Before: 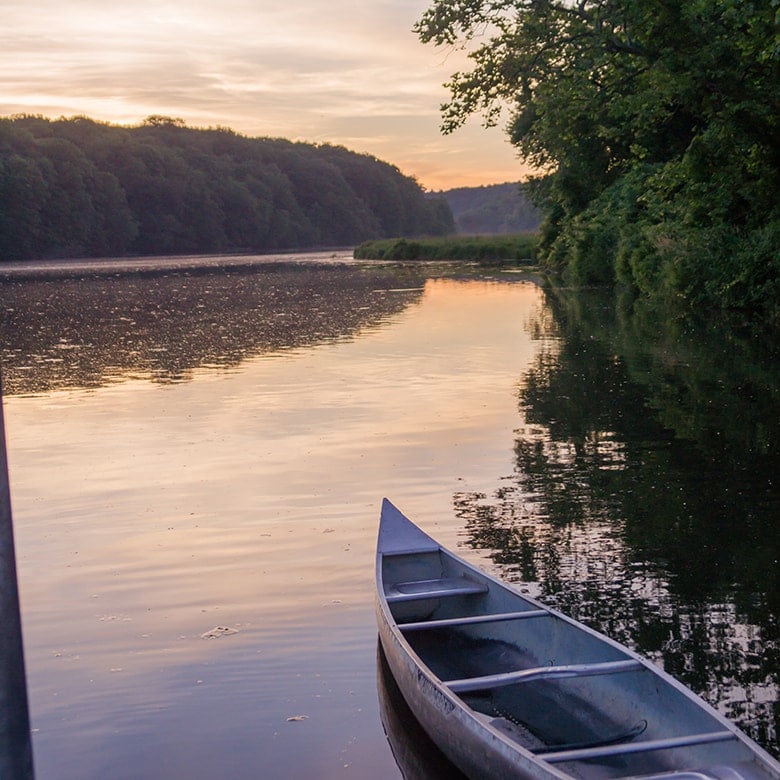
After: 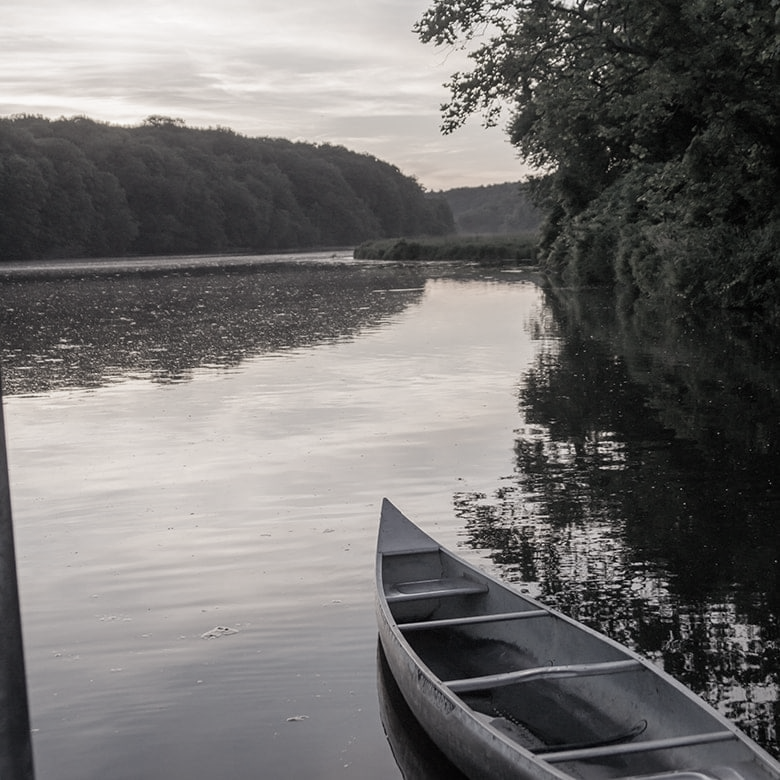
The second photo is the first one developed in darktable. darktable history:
color correction: highlights b* 0.05, saturation 0.183
